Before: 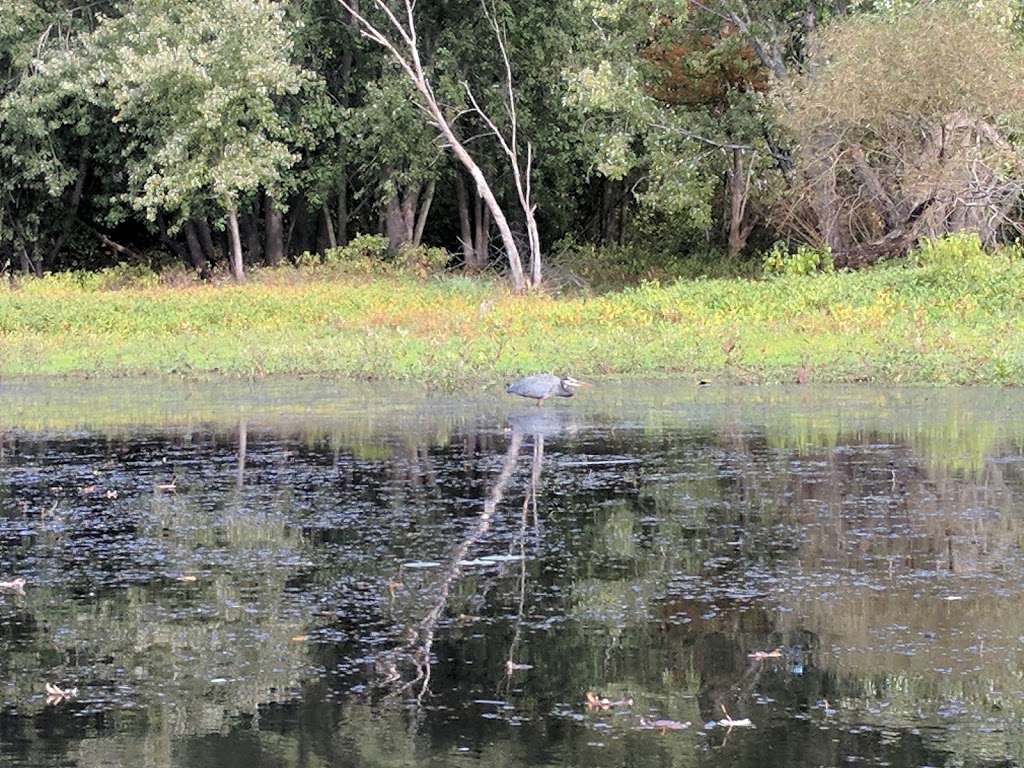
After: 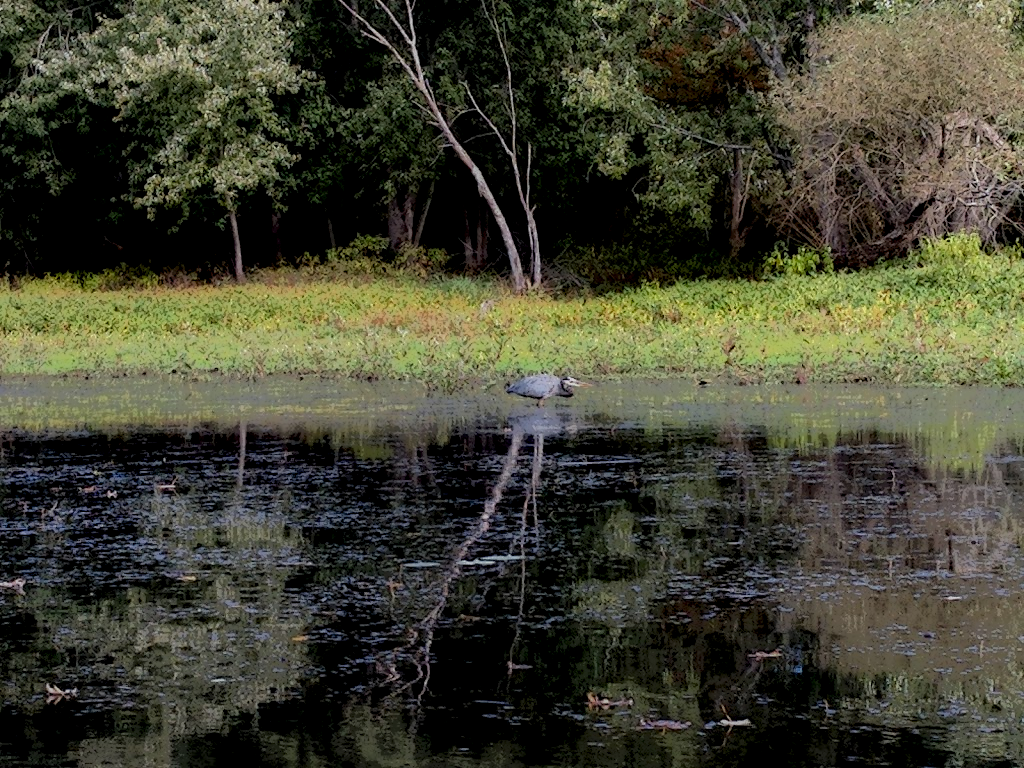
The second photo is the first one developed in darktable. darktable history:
local contrast: highlights 0%, shadows 243%, detail 164%, midtone range 0.002
